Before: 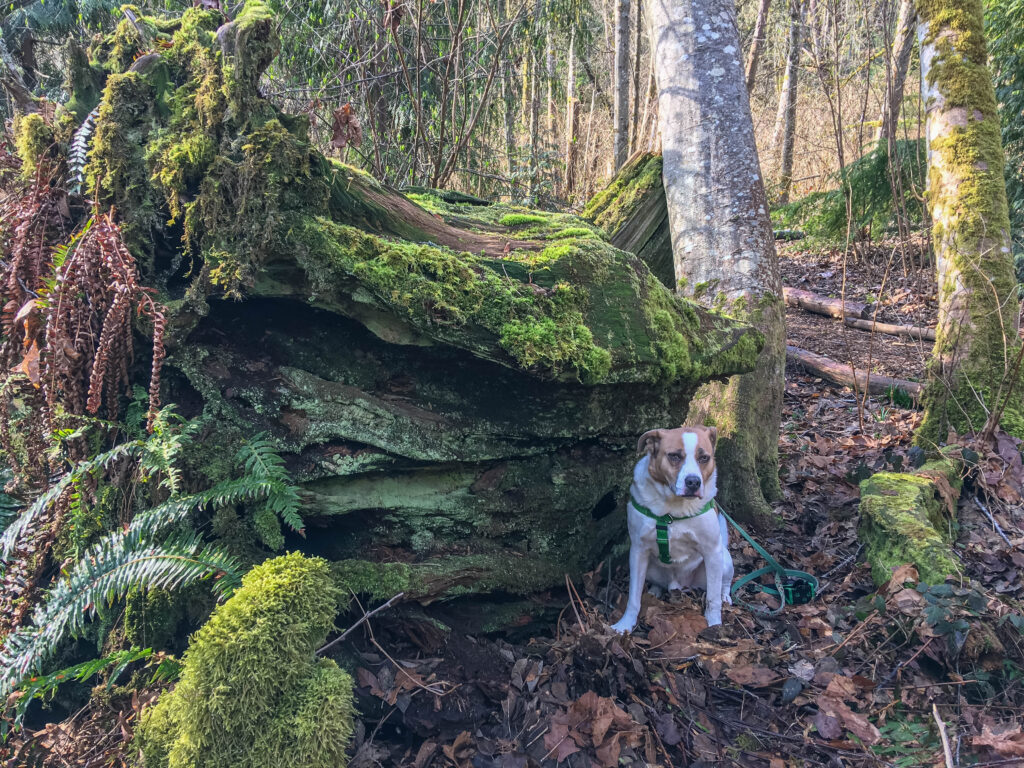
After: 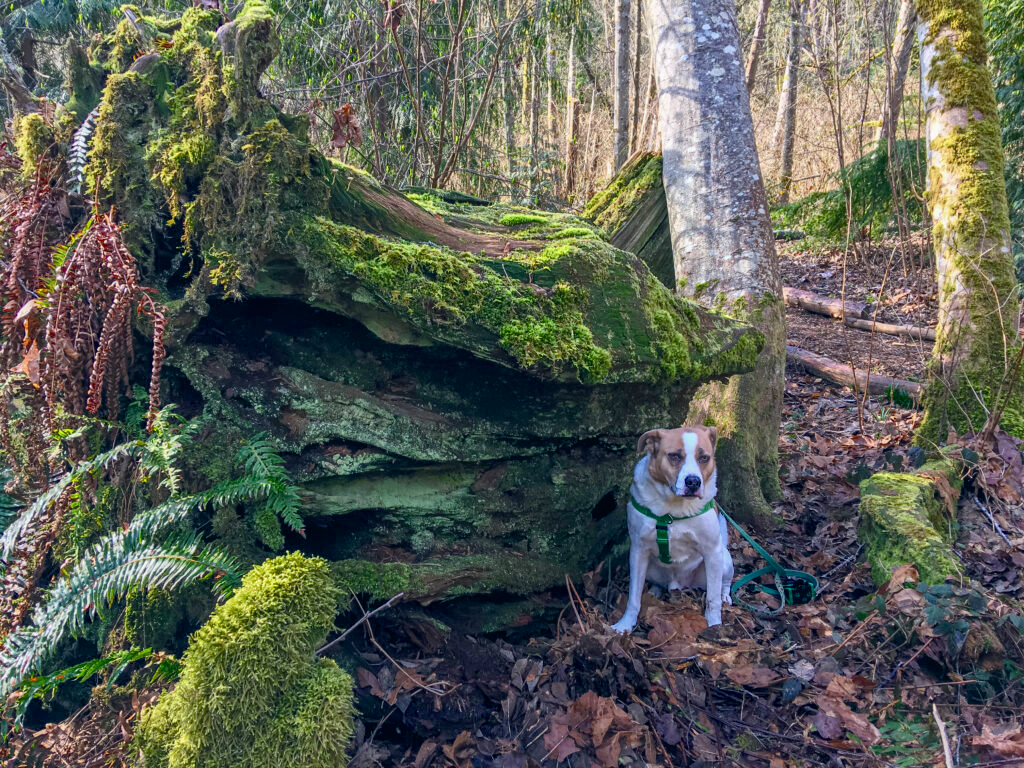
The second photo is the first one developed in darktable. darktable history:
color balance rgb: perceptual saturation grading › global saturation 20%, perceptual saturation grading › highlights -25.872%, perceptual saturation grading › shadows 25.636%, global vibrance 15.873%, saturation formula JzAzBz (2021)
